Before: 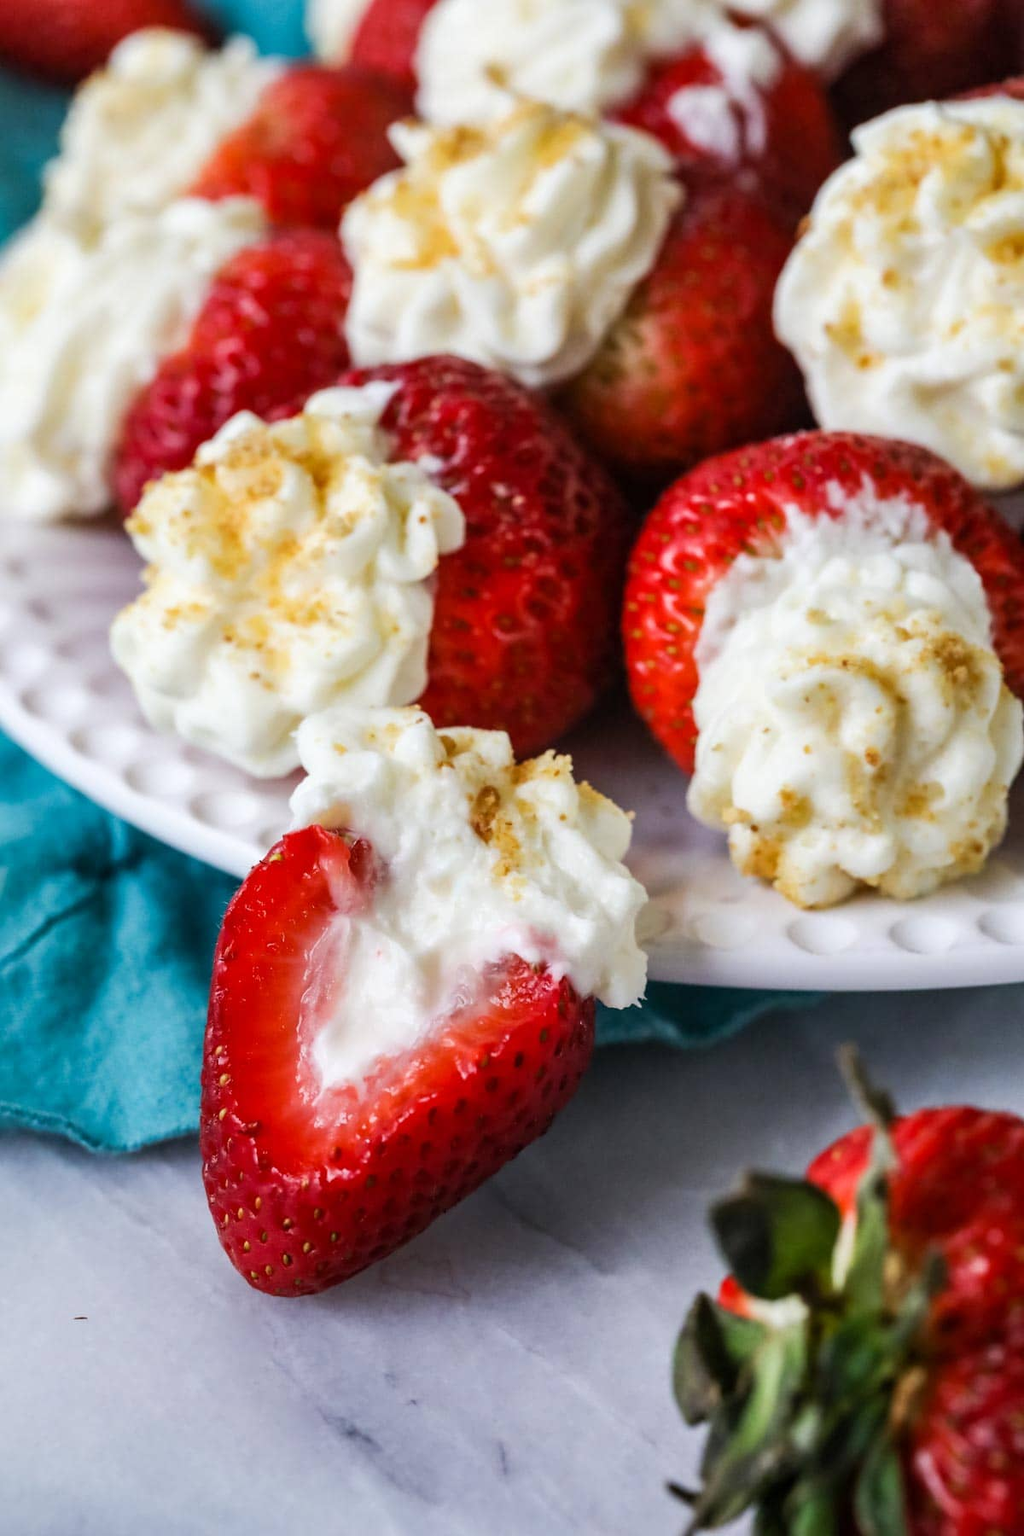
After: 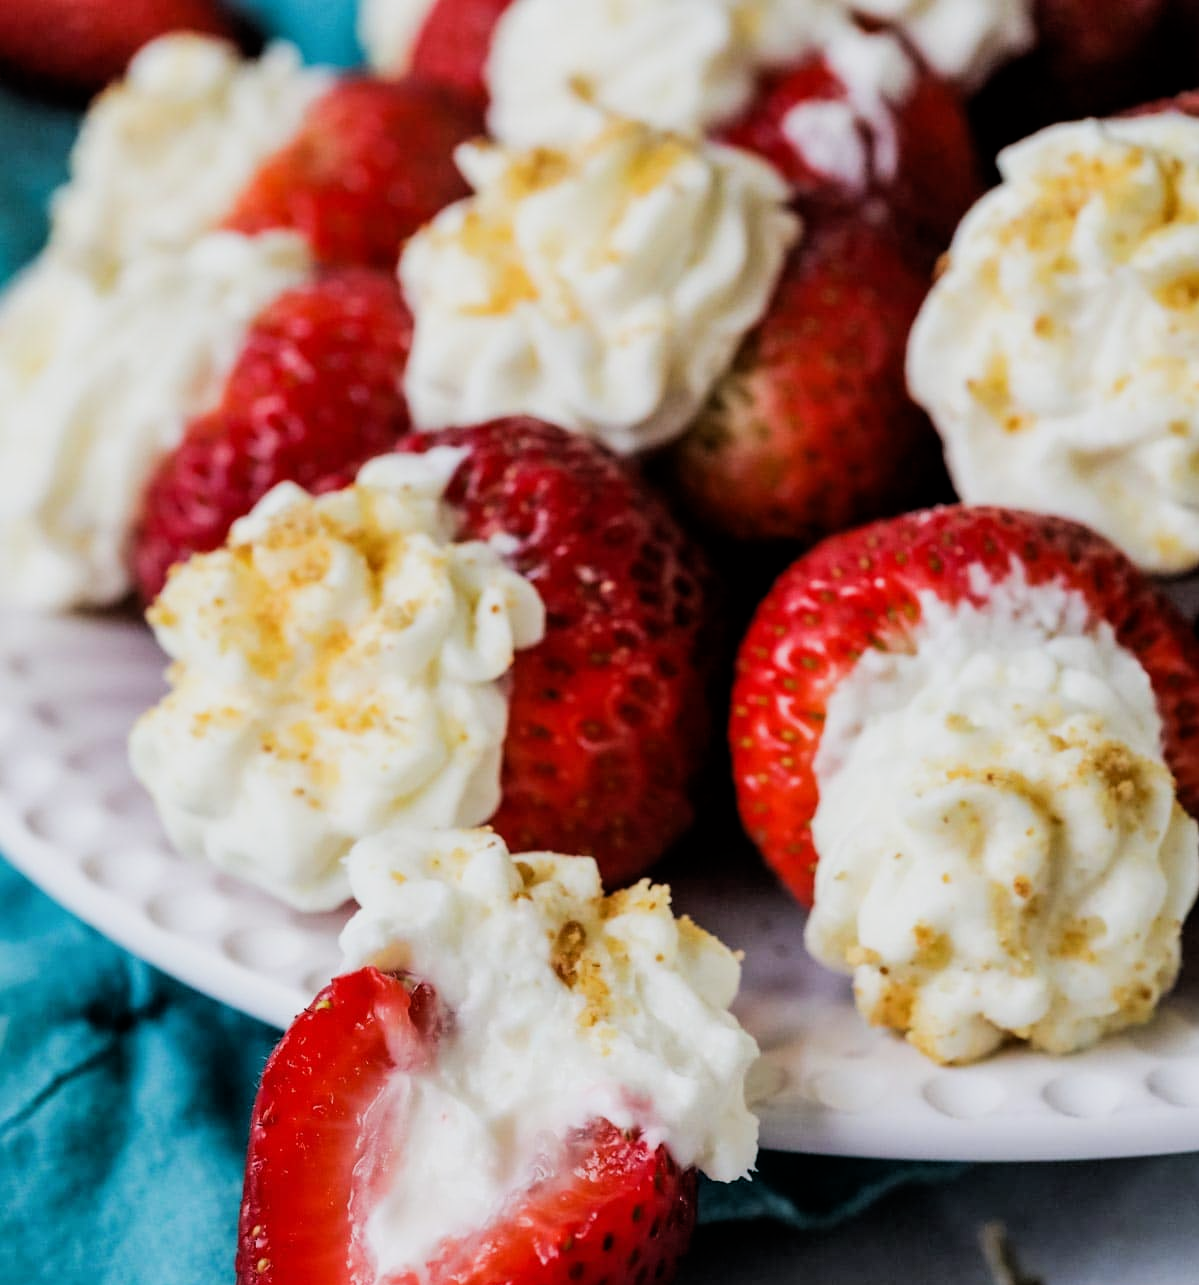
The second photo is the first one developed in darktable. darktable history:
crop: bottom 28.576%
filmic rgb: black relative exposure -5 EV, white relative exposure 3.5 EV, hardness 3.19, contrast 1.2, highlights saturation mix -30%
